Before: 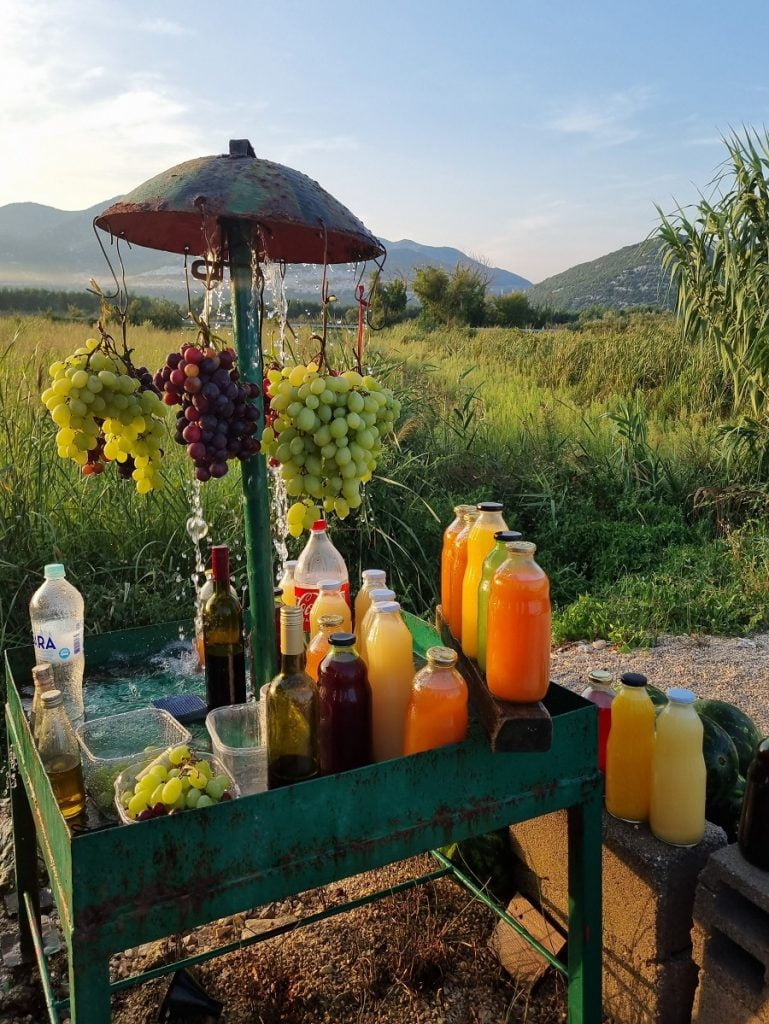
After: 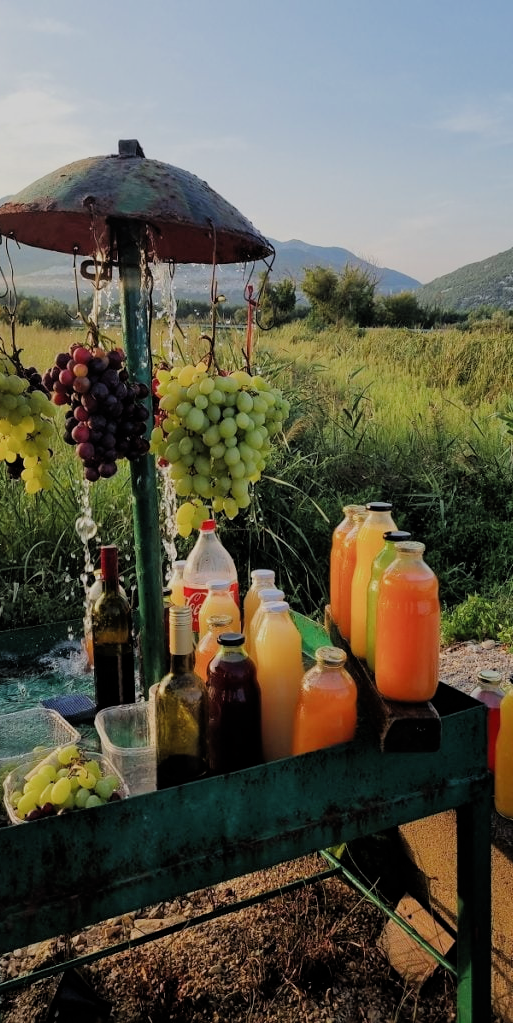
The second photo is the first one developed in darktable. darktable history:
crop and rotate: left 14.443%, right 18.776%
filmic rgb: black relative exposure -6.94 EV, white relative exposure 5.67 EV, hardness 2.85, add noise in highlights 0.001, color science v3 (2019), use custom middle-gray values true, contrast in highlights soft
tone equalizer: edges refinement/feathering 500, mask exposure compensation -1.57 EV, preserve details no
